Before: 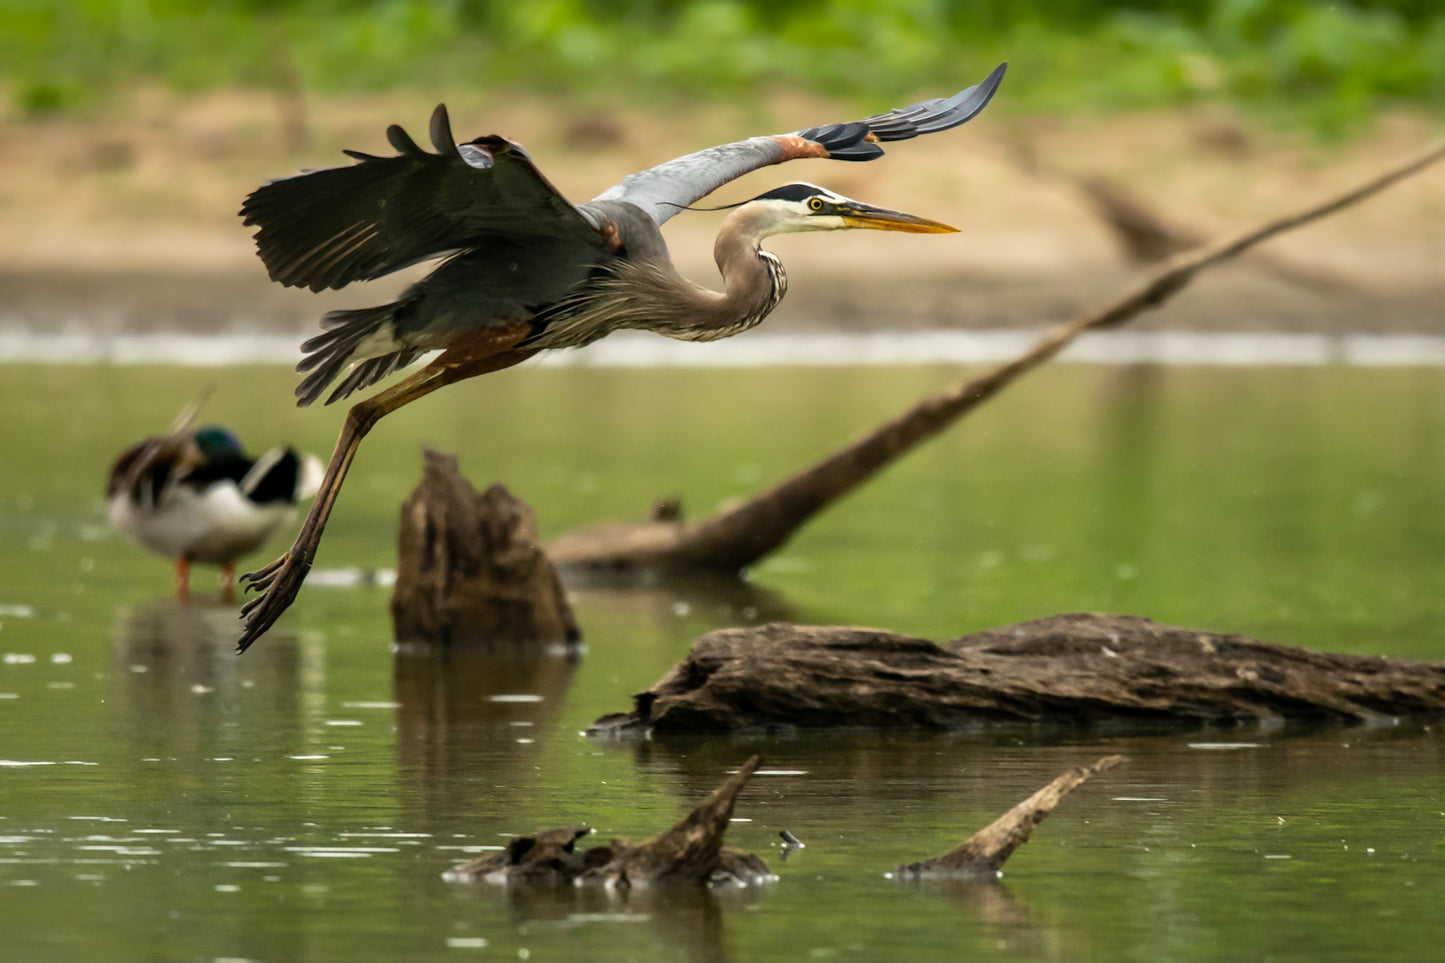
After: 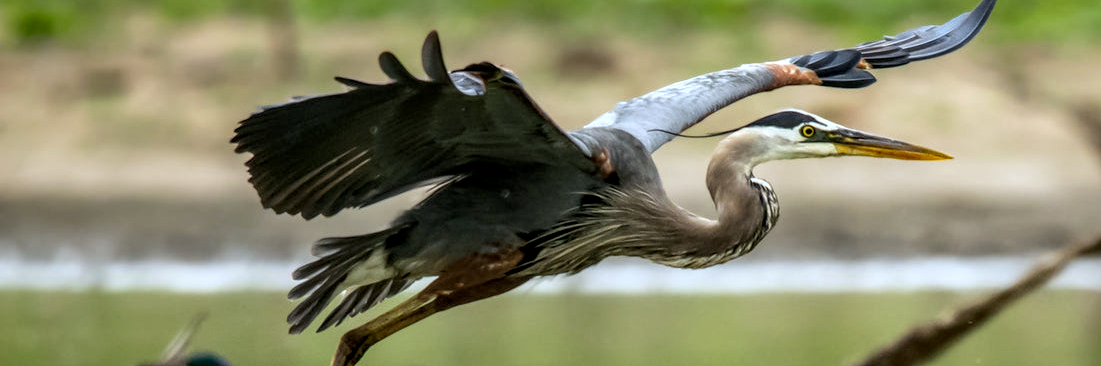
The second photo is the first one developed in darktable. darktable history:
white balance: red 0.926, green 1.003, blue 1.133
crop: left 0.579%, top 7.627%, right 23.167%, bottom 54.275%
local contrast: detail 142%
